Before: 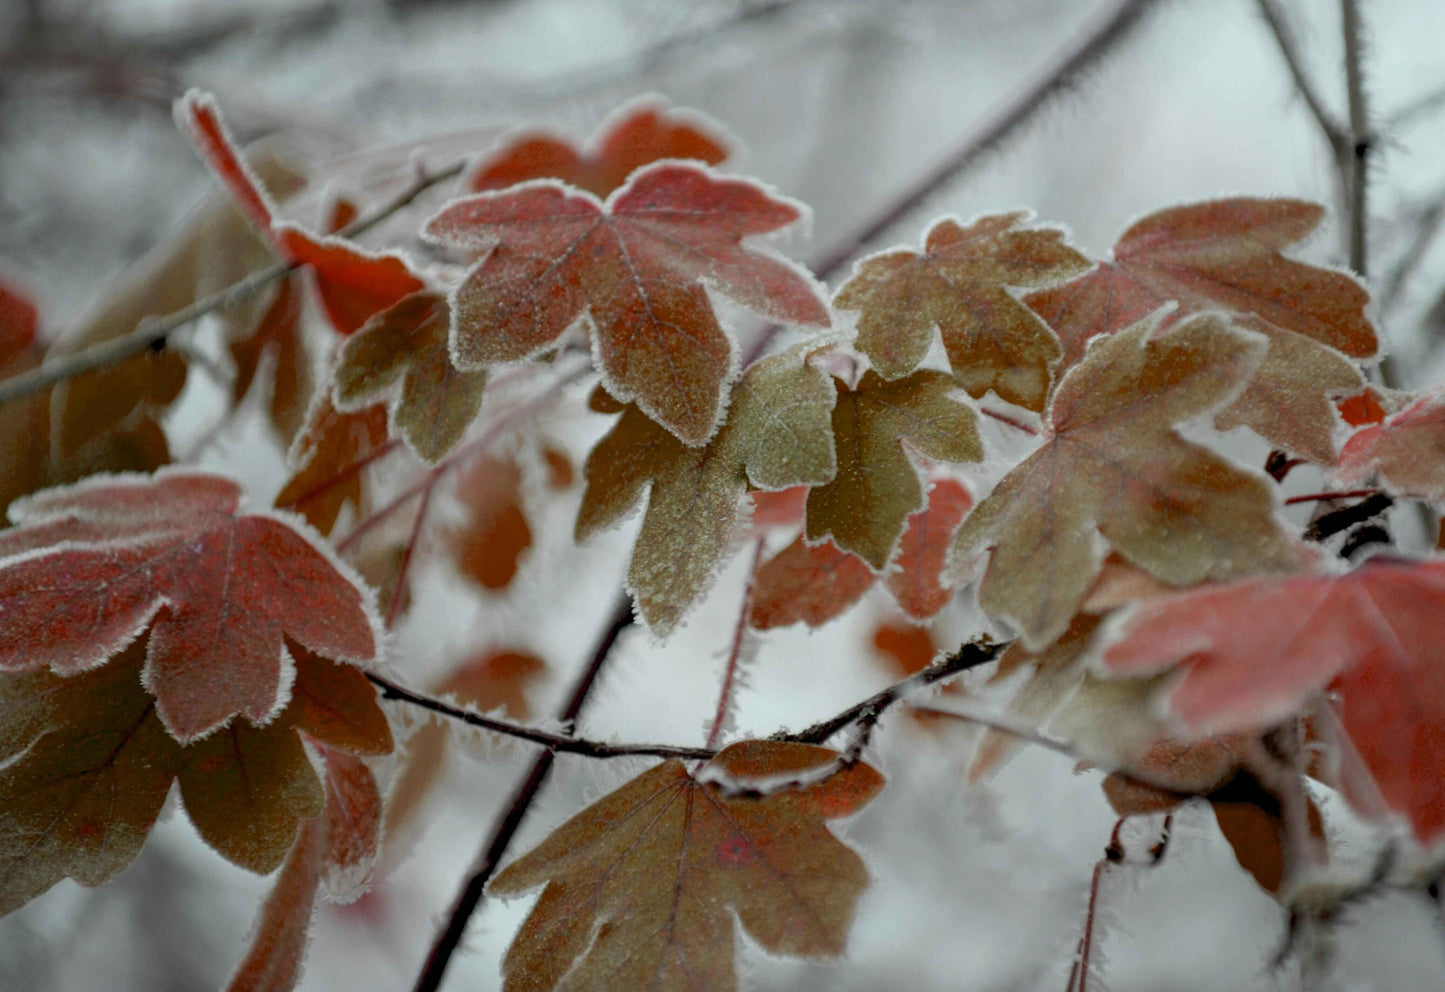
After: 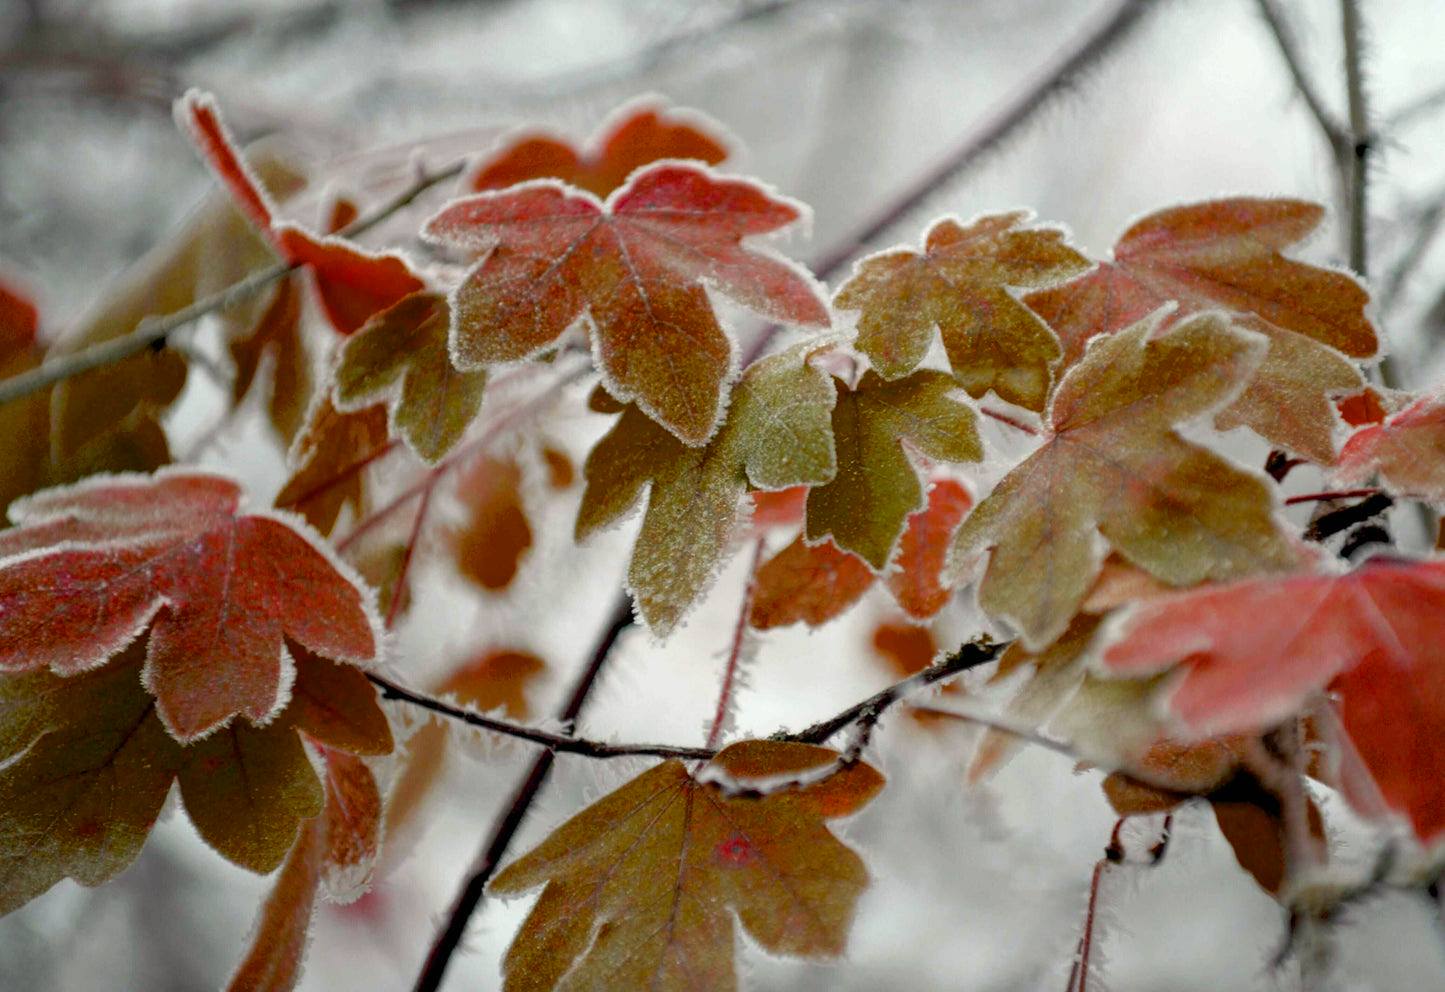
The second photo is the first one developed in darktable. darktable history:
color balance rgb: highlights gain › chroma 1.638%, highlights gain › hue 55.98°, perceptual saturation grading › global saturation 20%, perceptual saturation grading › highlights -25.758%, perceptual saturation grading › shadows 49.951%, perceptual brilliance grading › global brilliance 10.257%
